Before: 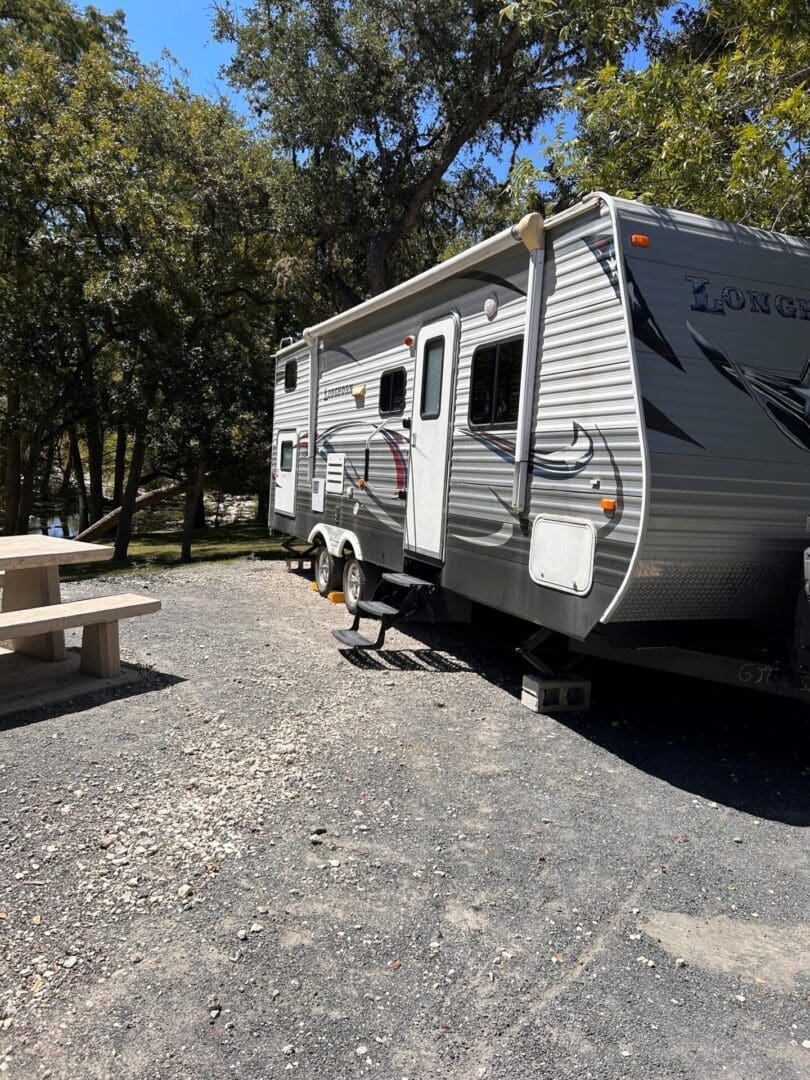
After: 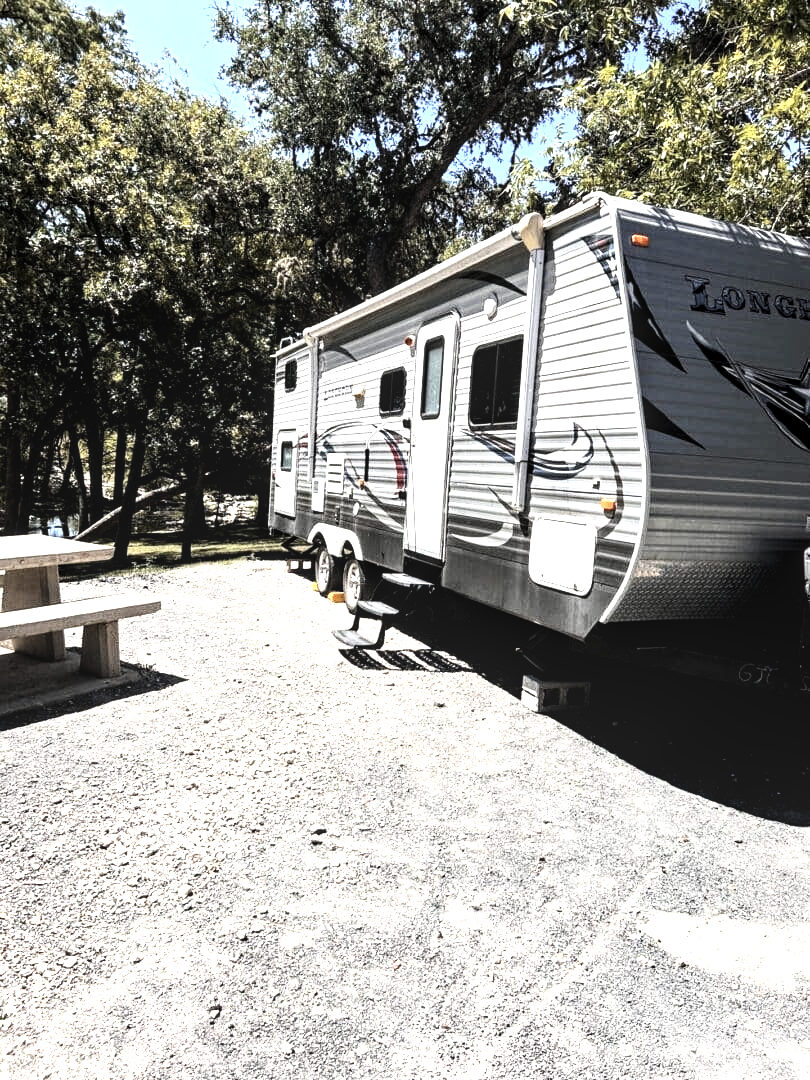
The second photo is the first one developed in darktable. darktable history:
contrast brightness saturation: contrast 0.25, saturation -0.31
exposure: exposure 1.061 EV, compensate highlight preservation false
levels: levels [0.052, 0.496, 0.908]
local contrast: on, module defaults
